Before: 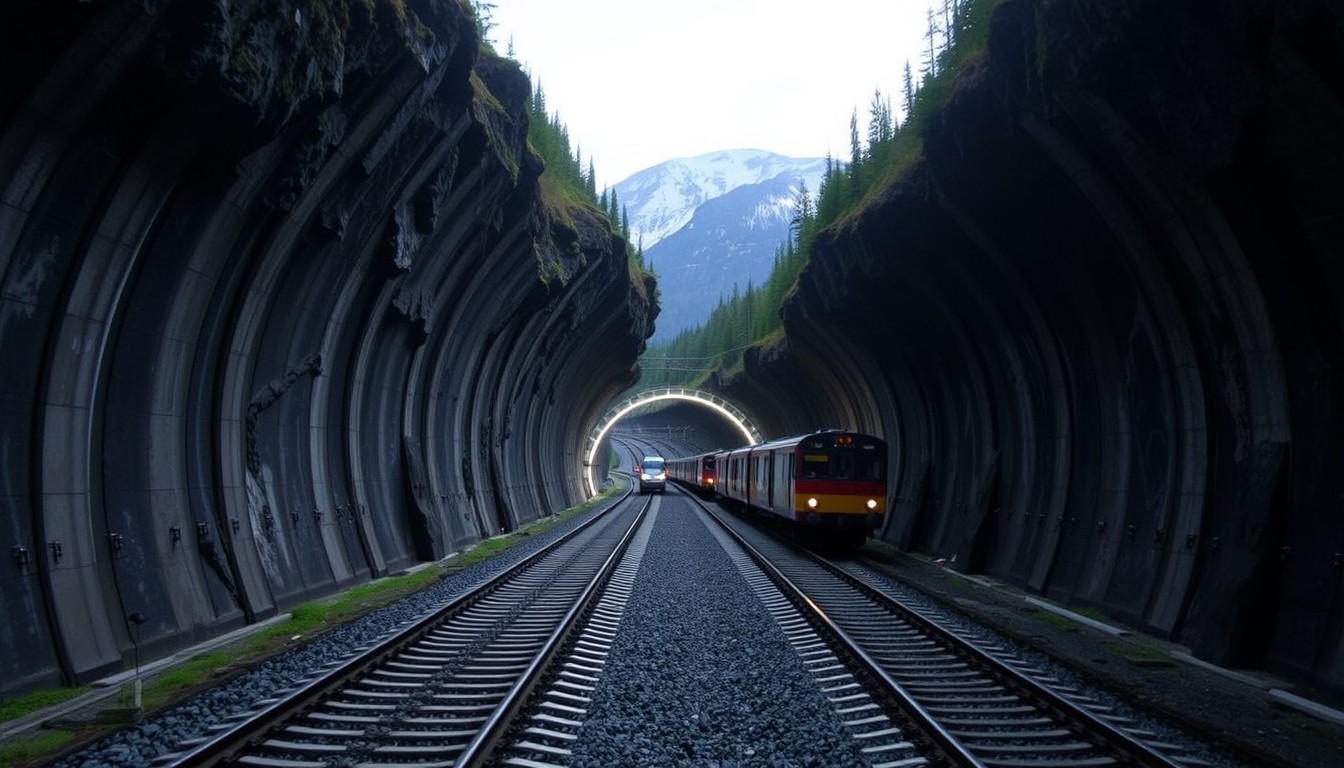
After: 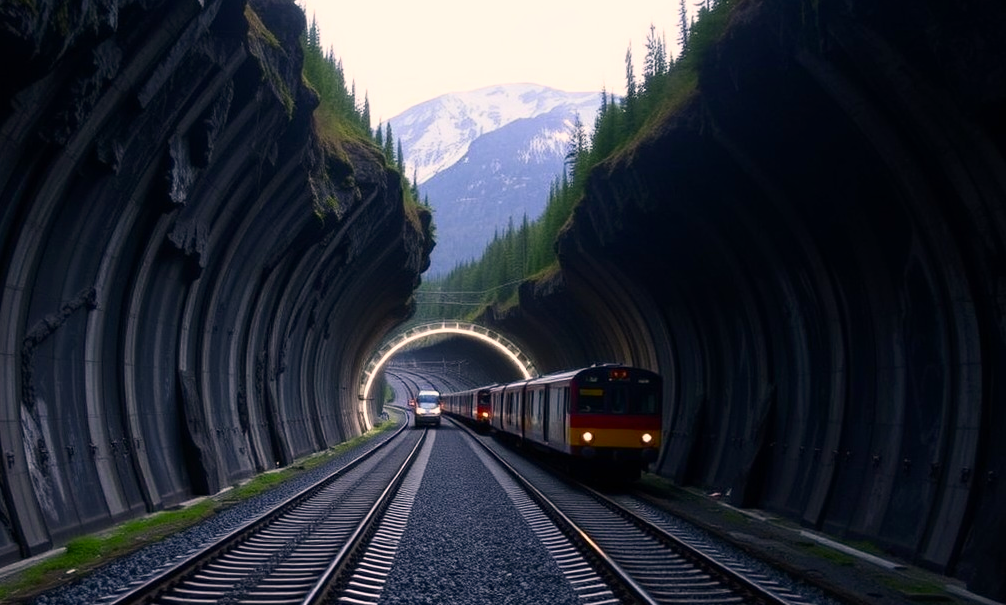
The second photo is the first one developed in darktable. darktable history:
crop: left 16.768%, top 8.653%, right 8.362%, bottom 12.485%
color correction: highlights a* 11.96, highlights b* 11.58
contrast brightness saturation: contrast 0.15, brightness -0.01, saturation 0.1
